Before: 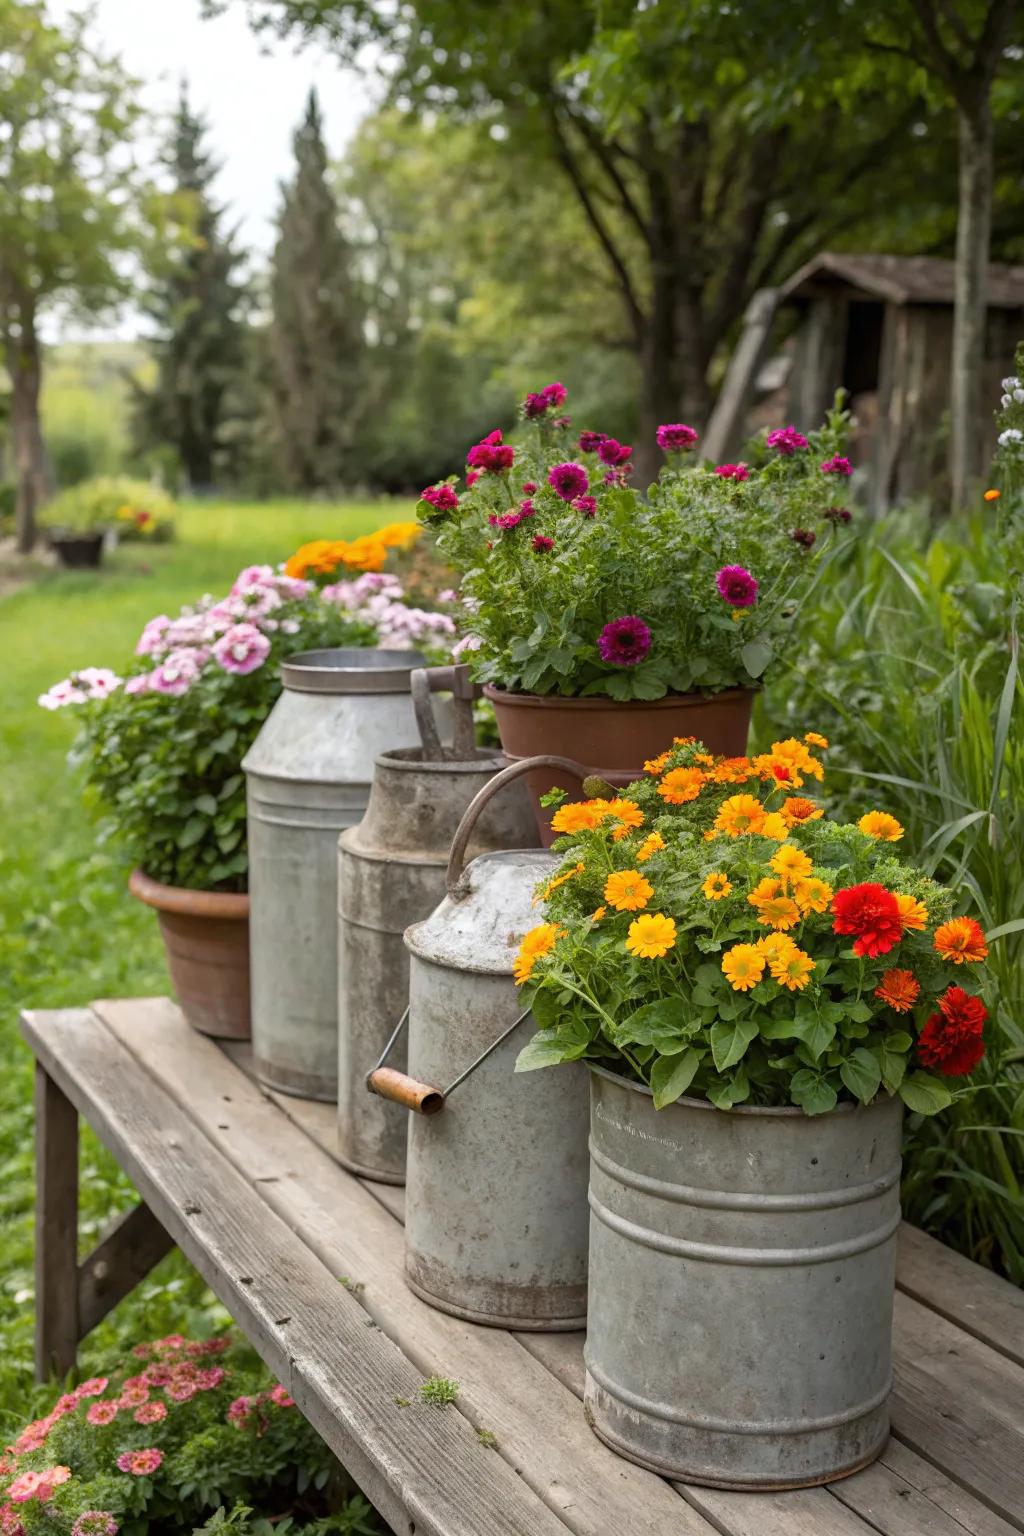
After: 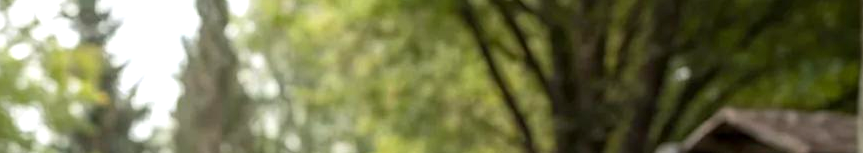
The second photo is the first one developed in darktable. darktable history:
exposure: black level correction 0.001, exposure 0.5 EV, compensate exposure bias true, compensate highlight preservation false
crop and rotate: left 9.644%, top 9.491%, right 6.021%, bottom 80.509%
